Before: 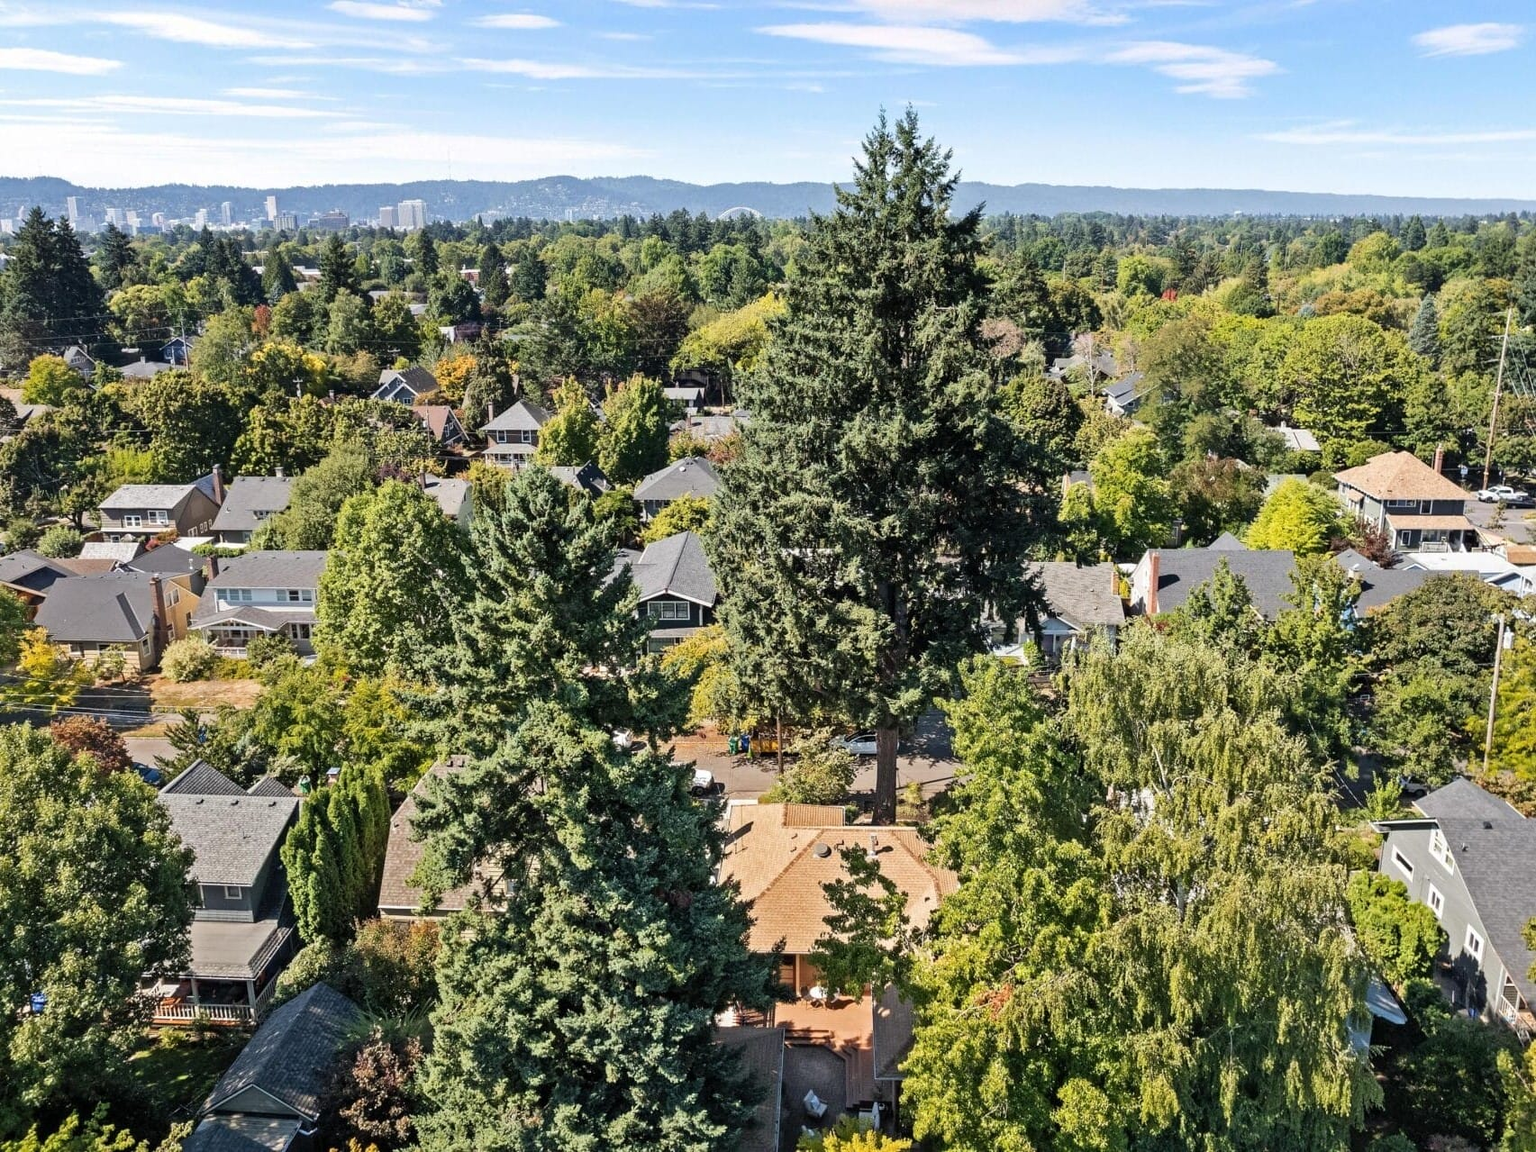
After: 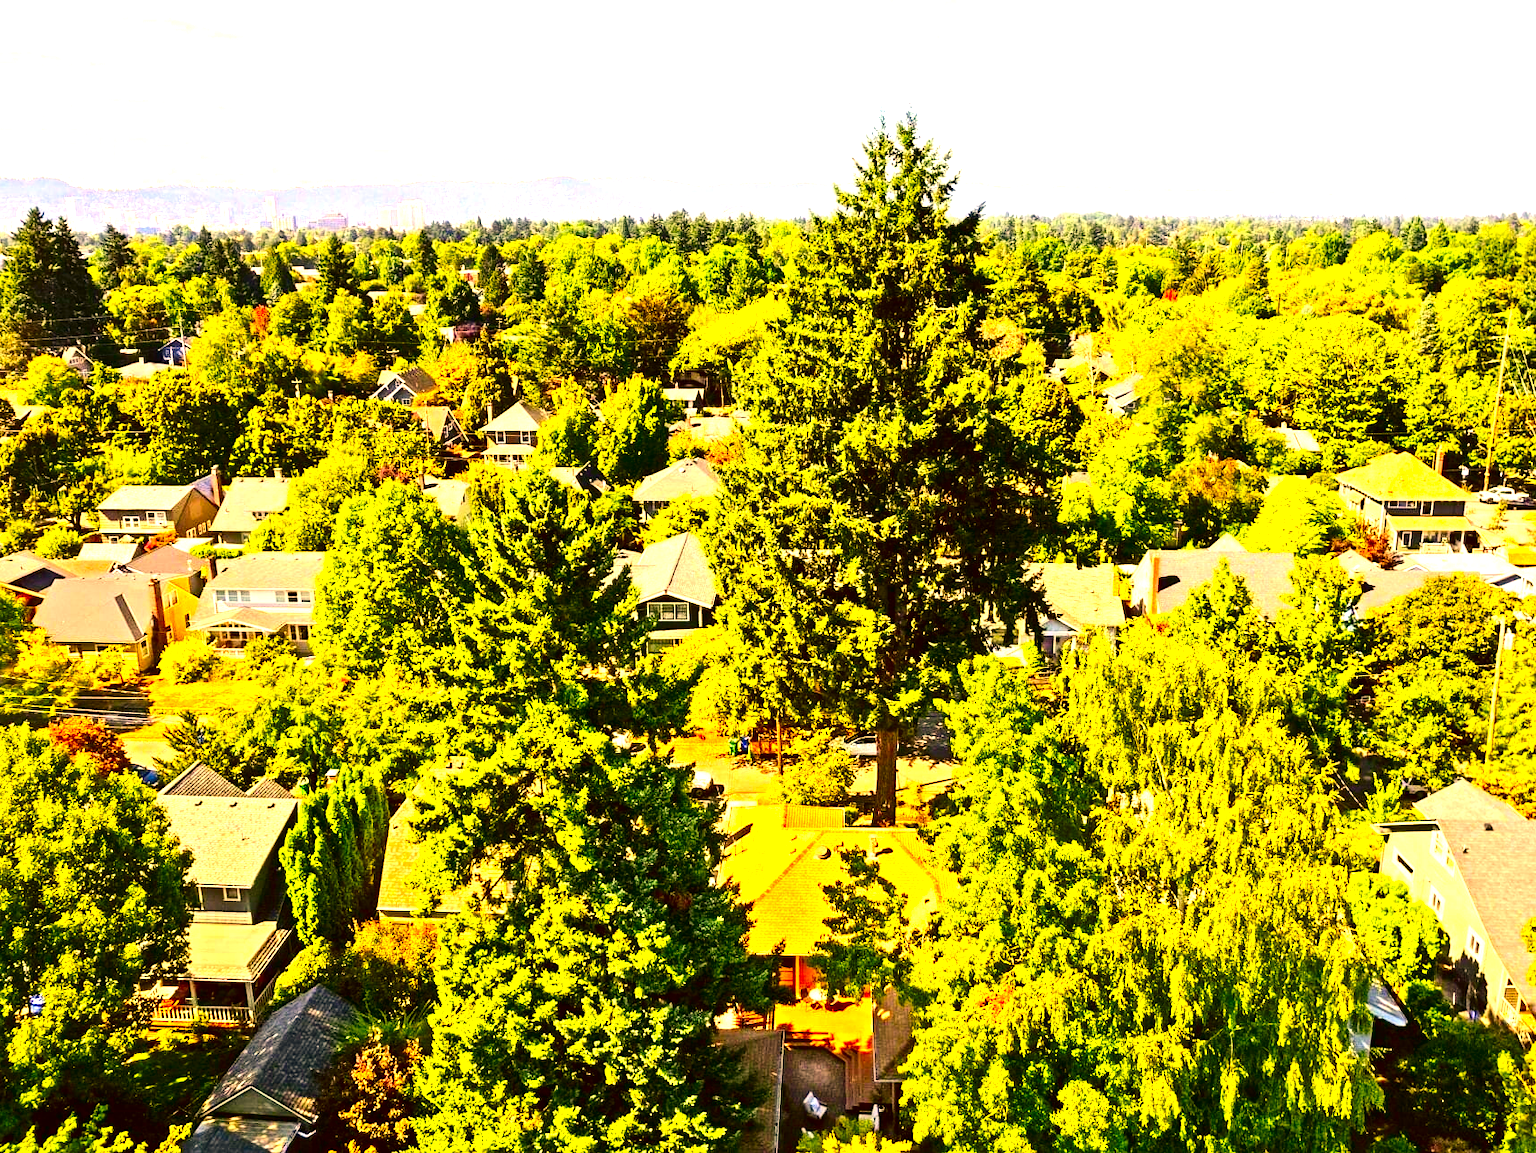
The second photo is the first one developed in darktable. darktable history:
contrast brightness saturation: contrast 0.224, brightness -0.189, saturation 0.23
exposure: black level correction 0, exposure 1.561 EV, compensate exposure bias true, compensate highlight preservation false
crop and rotate: left 0.149%, bottom 0.009%
color correction: highlights a* 10.81, highlights b* 30.25, shadows a* 2.69, shadows b* 18.15, saturation 1.73
